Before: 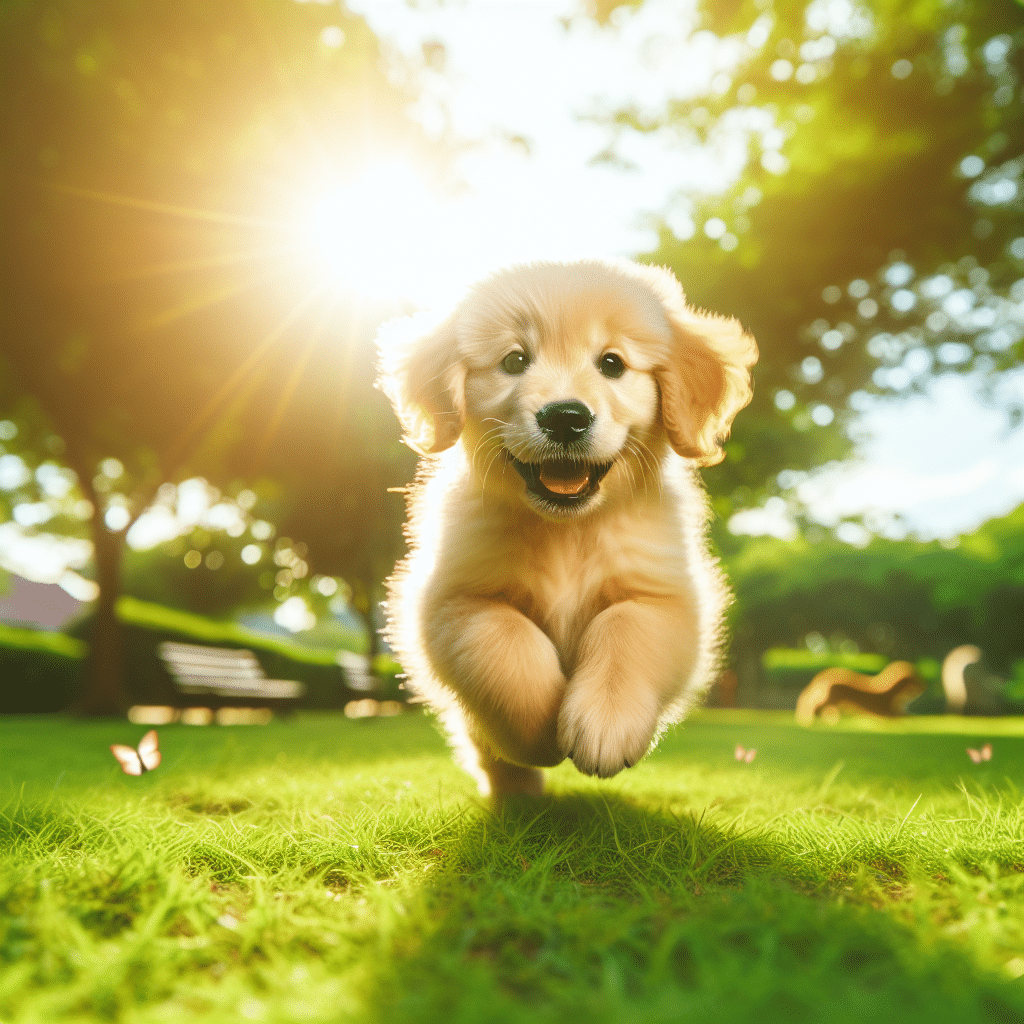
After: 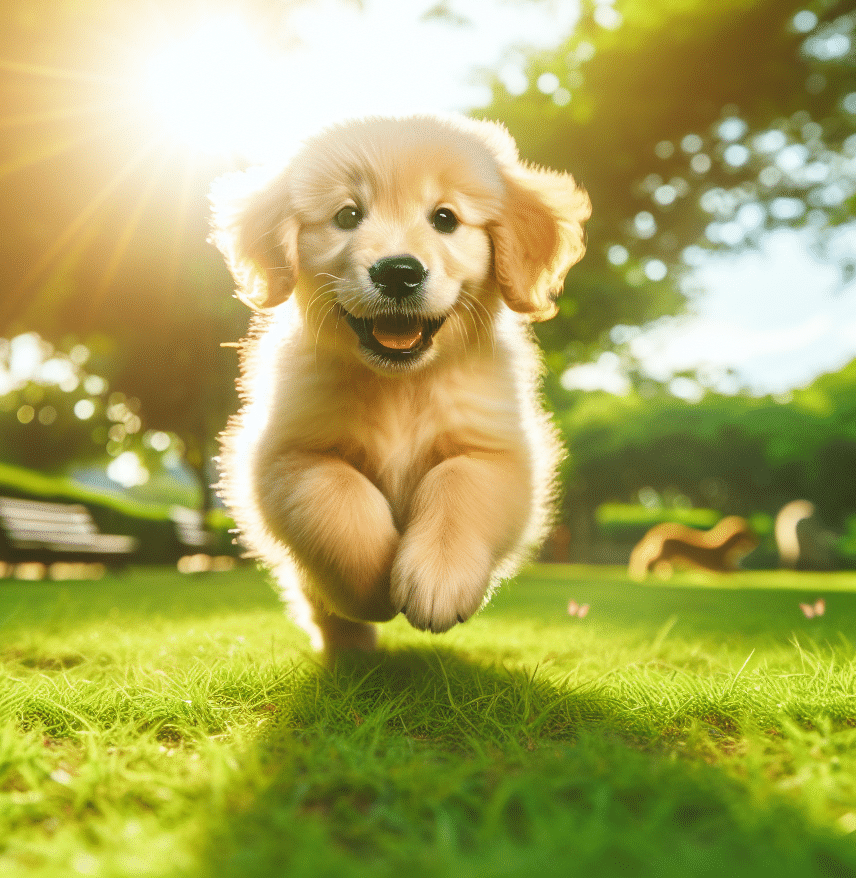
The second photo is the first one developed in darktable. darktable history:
tone equalizer: on, module defaults
crop: left 16.315%, top 14.246%
